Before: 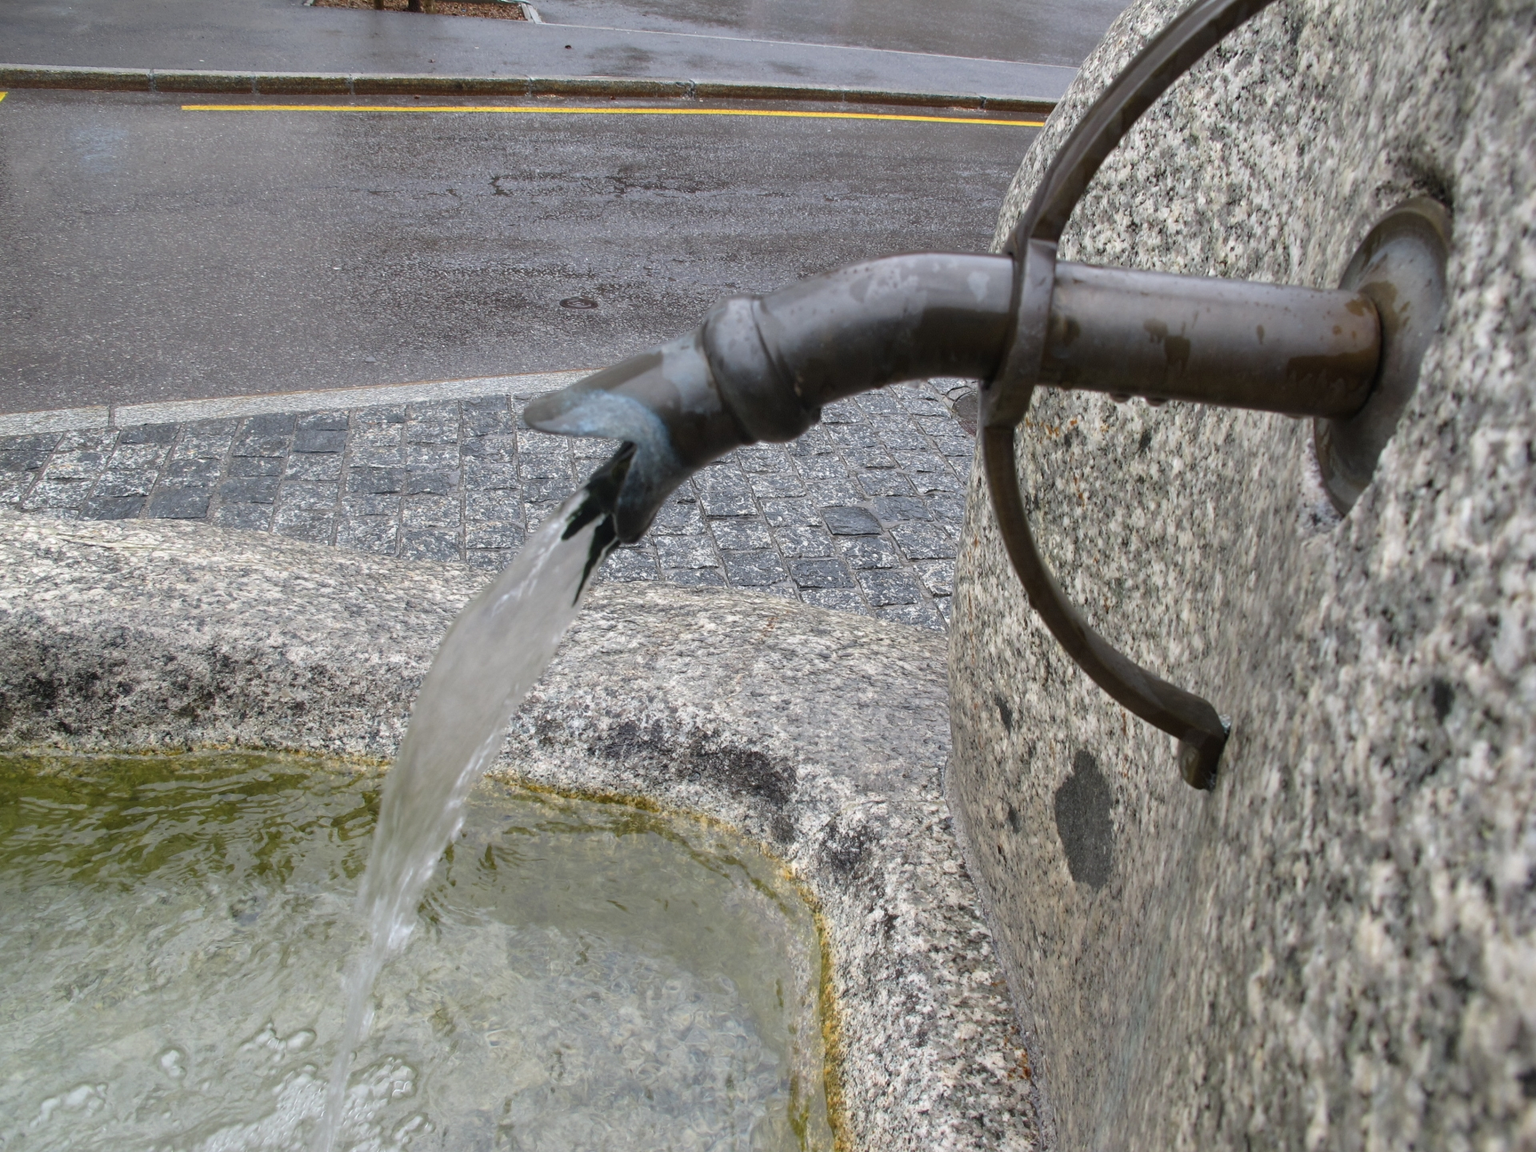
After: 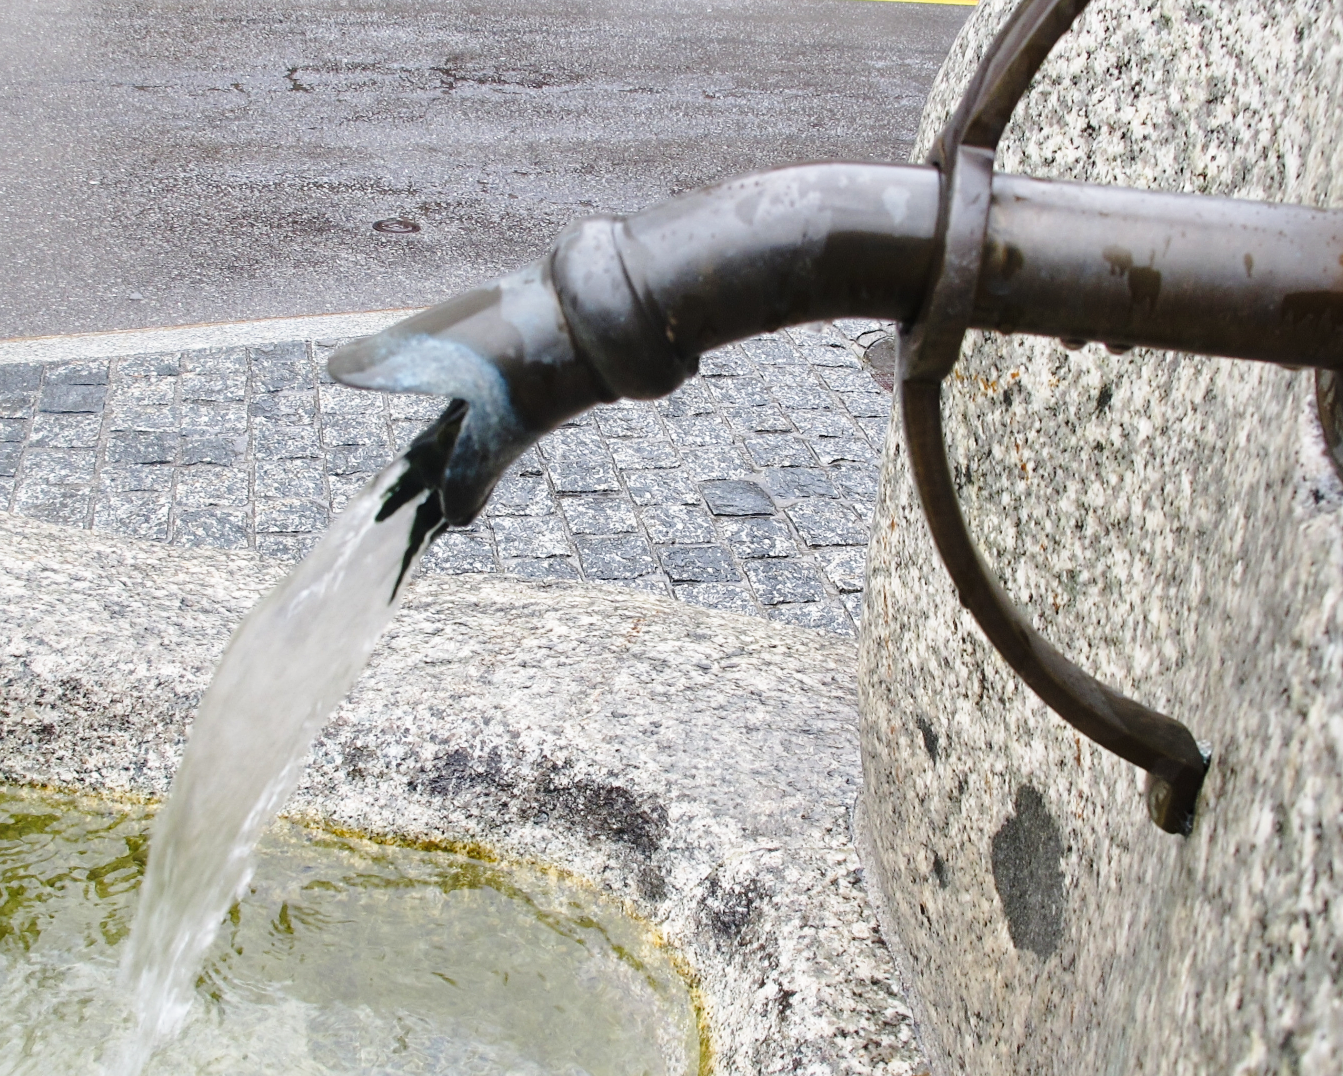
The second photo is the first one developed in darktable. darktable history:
crop and rotate: left 17.046%, top 10.659%, right 12.989%, bottom 14.553%
sharpen: amount 0.2
base curve: curves: ch0 [(0, 0) (0.028, 0.03) (0.121, 0.232) (0.46, 0.748) (0.859, 0.968) (1, 1)], preserve colors none
